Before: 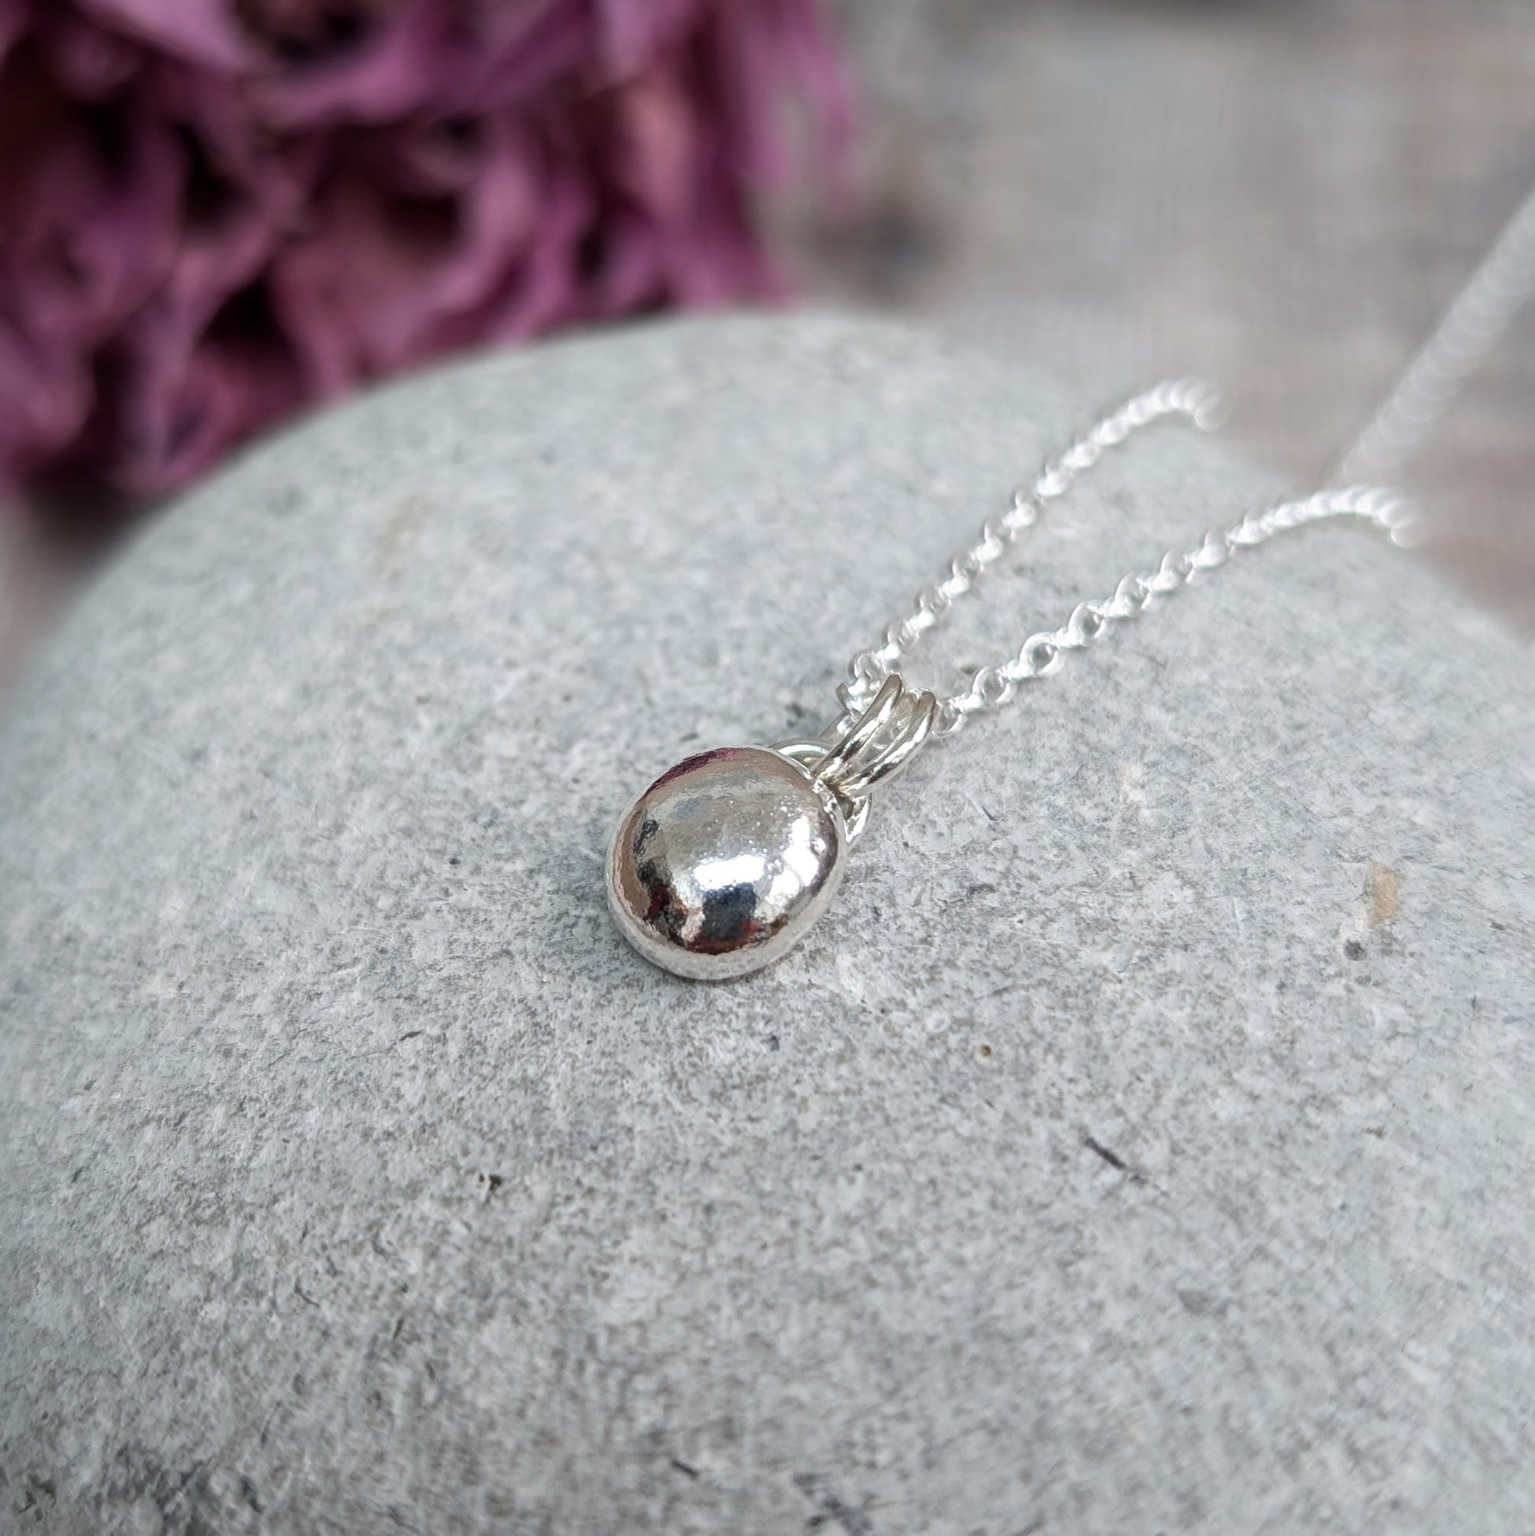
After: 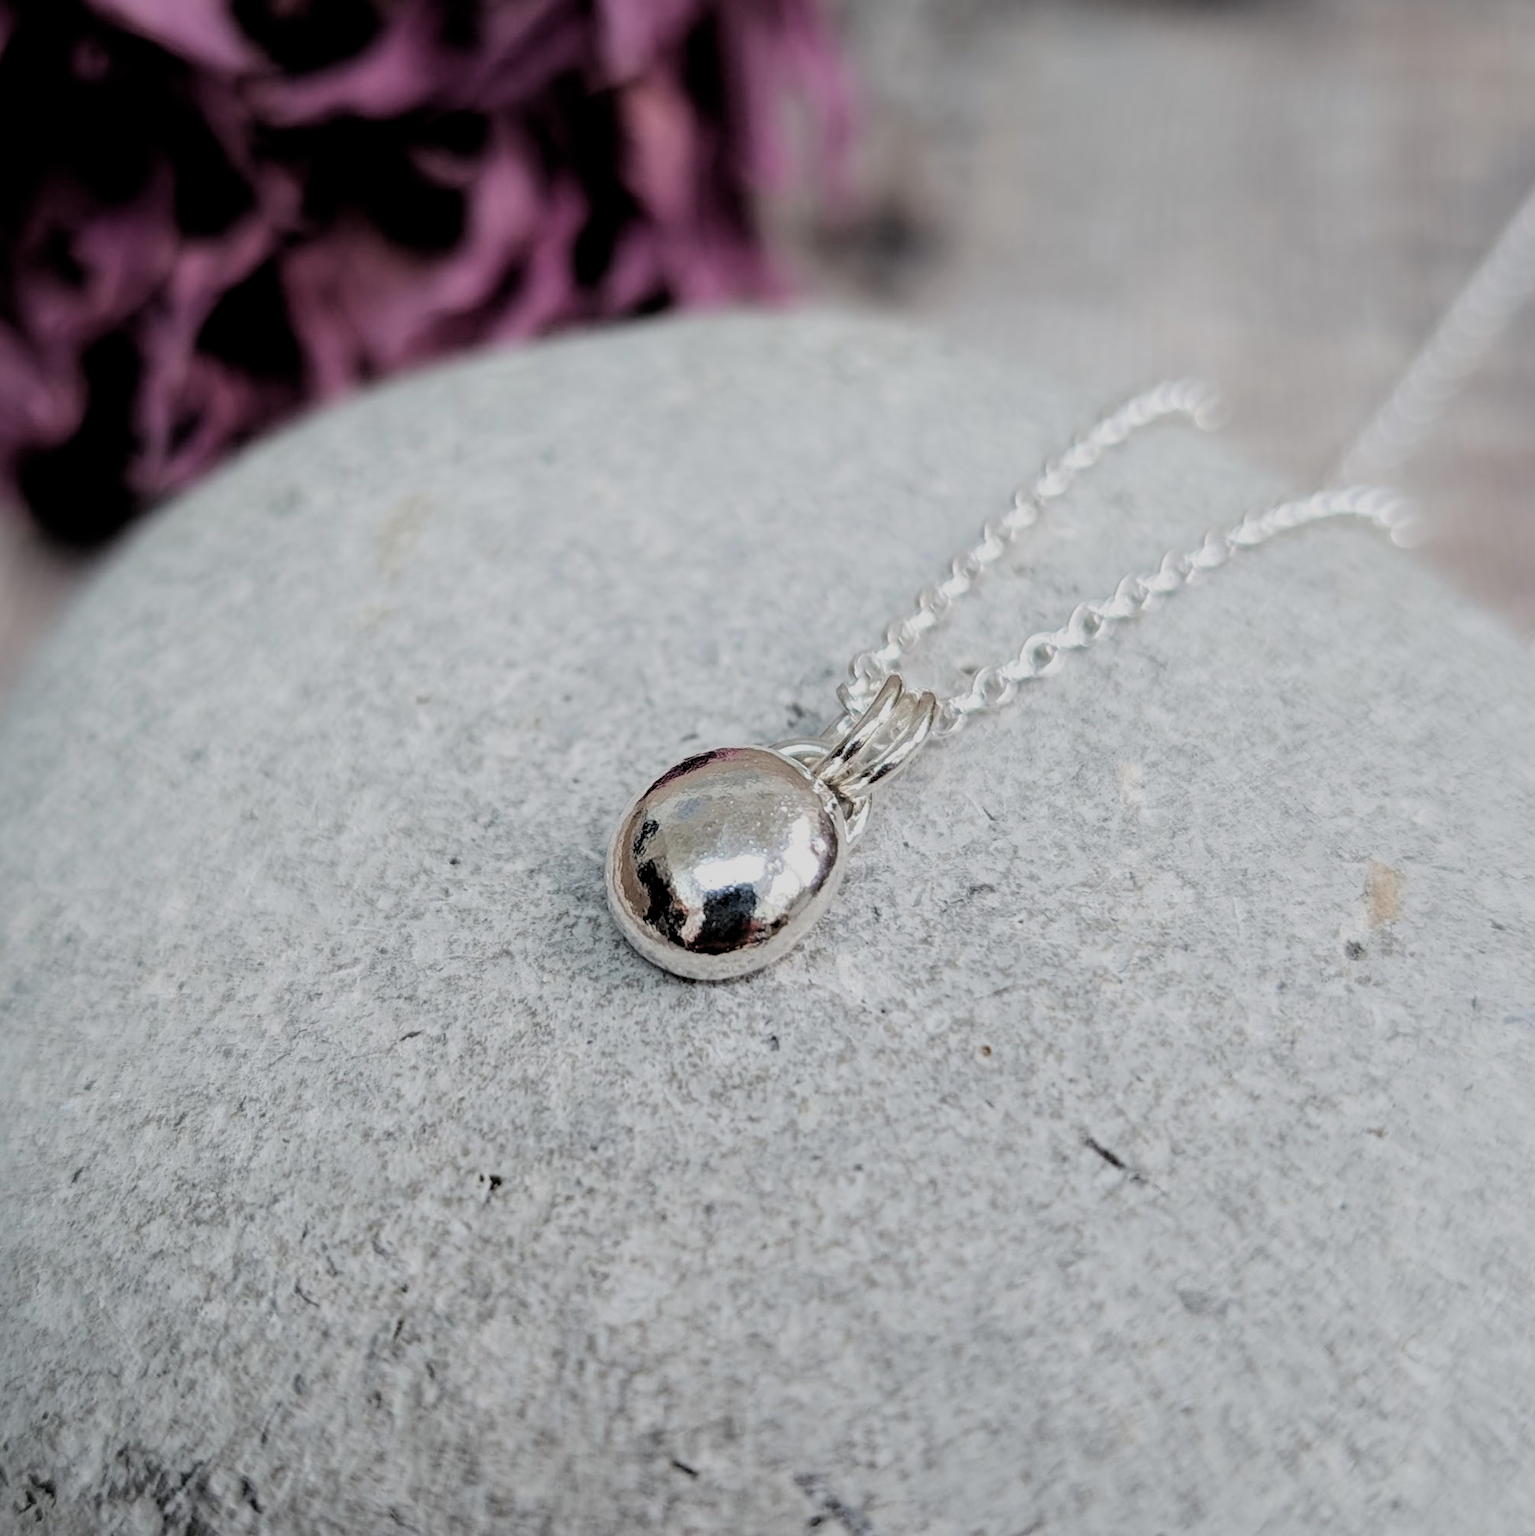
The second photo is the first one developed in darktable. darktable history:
filmic rgb: black relative exposure -2.84 EV, white relative exposure 4.56 EV, hardness 1.76, contrast 1.263
